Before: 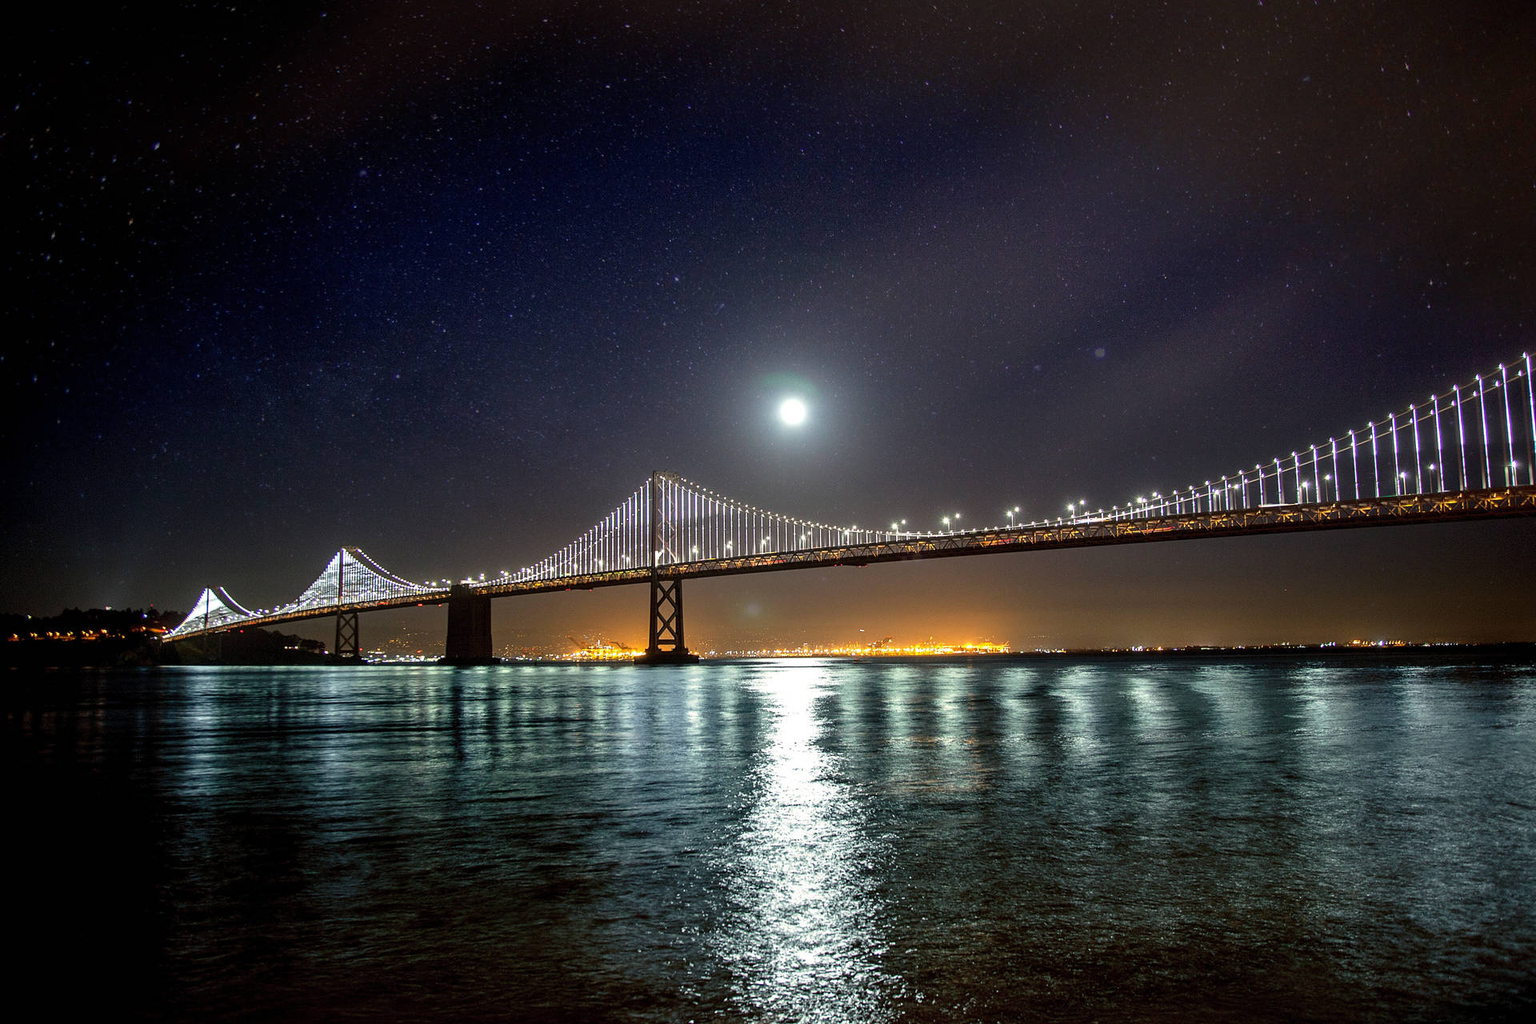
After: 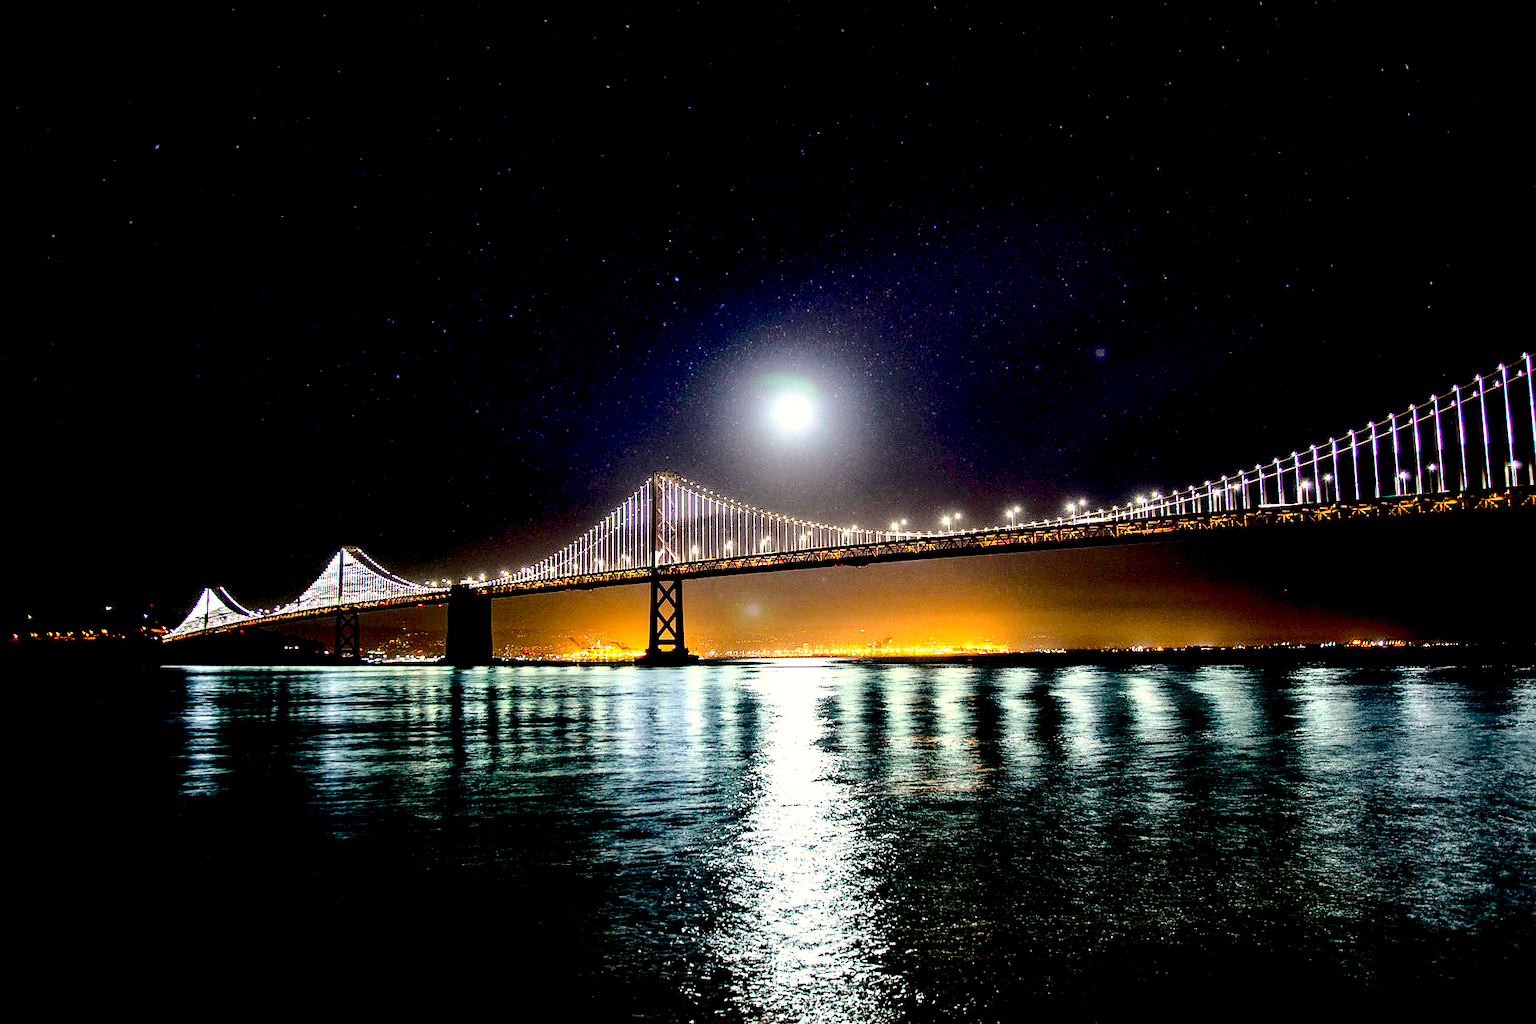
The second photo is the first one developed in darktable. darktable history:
base curve: curves: ch0 [(0, 0) (0.036, 0.037) (0.121, 0.228) (0.46, 0.76) (0.859, 0.983) (1, 1)]
color correction: highlights a* 5.93, highlights b* 4.8
exposure: black level correction 0.041, exposure 0.499 EV, compensate highlight preservation false
